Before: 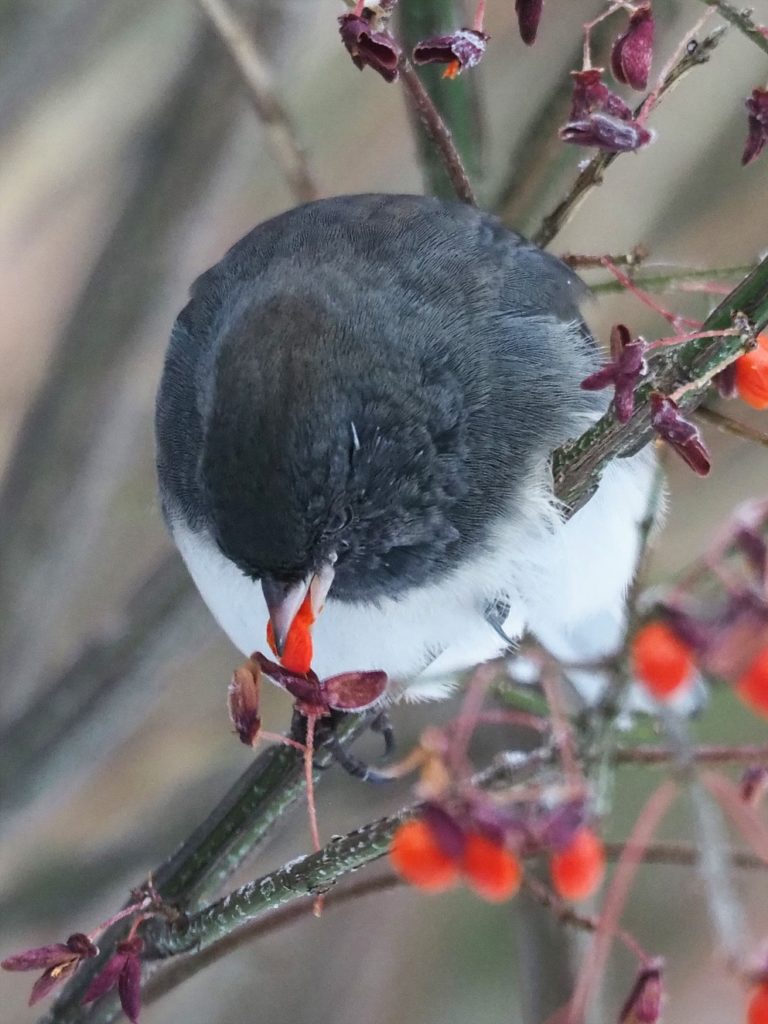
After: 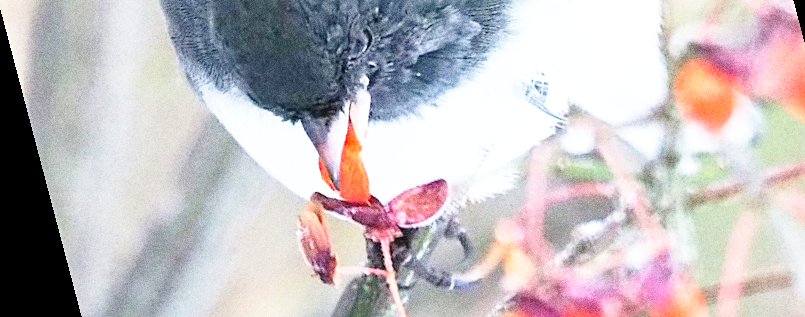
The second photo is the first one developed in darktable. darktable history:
crop and rotate: top 46.237%
contrast brightness saturation: brightness 0.15
base curve: curves: ch0 [(0, 0) (0.012, 0.01) (0.073, 0.168) (0.31, 0.711) (0.645, 0.957) (1, 1)], preserve colors none
exposure: black level correction 0.001, exposure 0.5 EV, compensate exposure bias true, compensate highlight preservation false
rotate and perspective: rotation -14.8°, crop left 0.1, crop right 0.903, crop top 0.25, crop bottom 0.748
grain: coarseness 0.09 ISO, strength 40%
sharpen: radius 1.967
